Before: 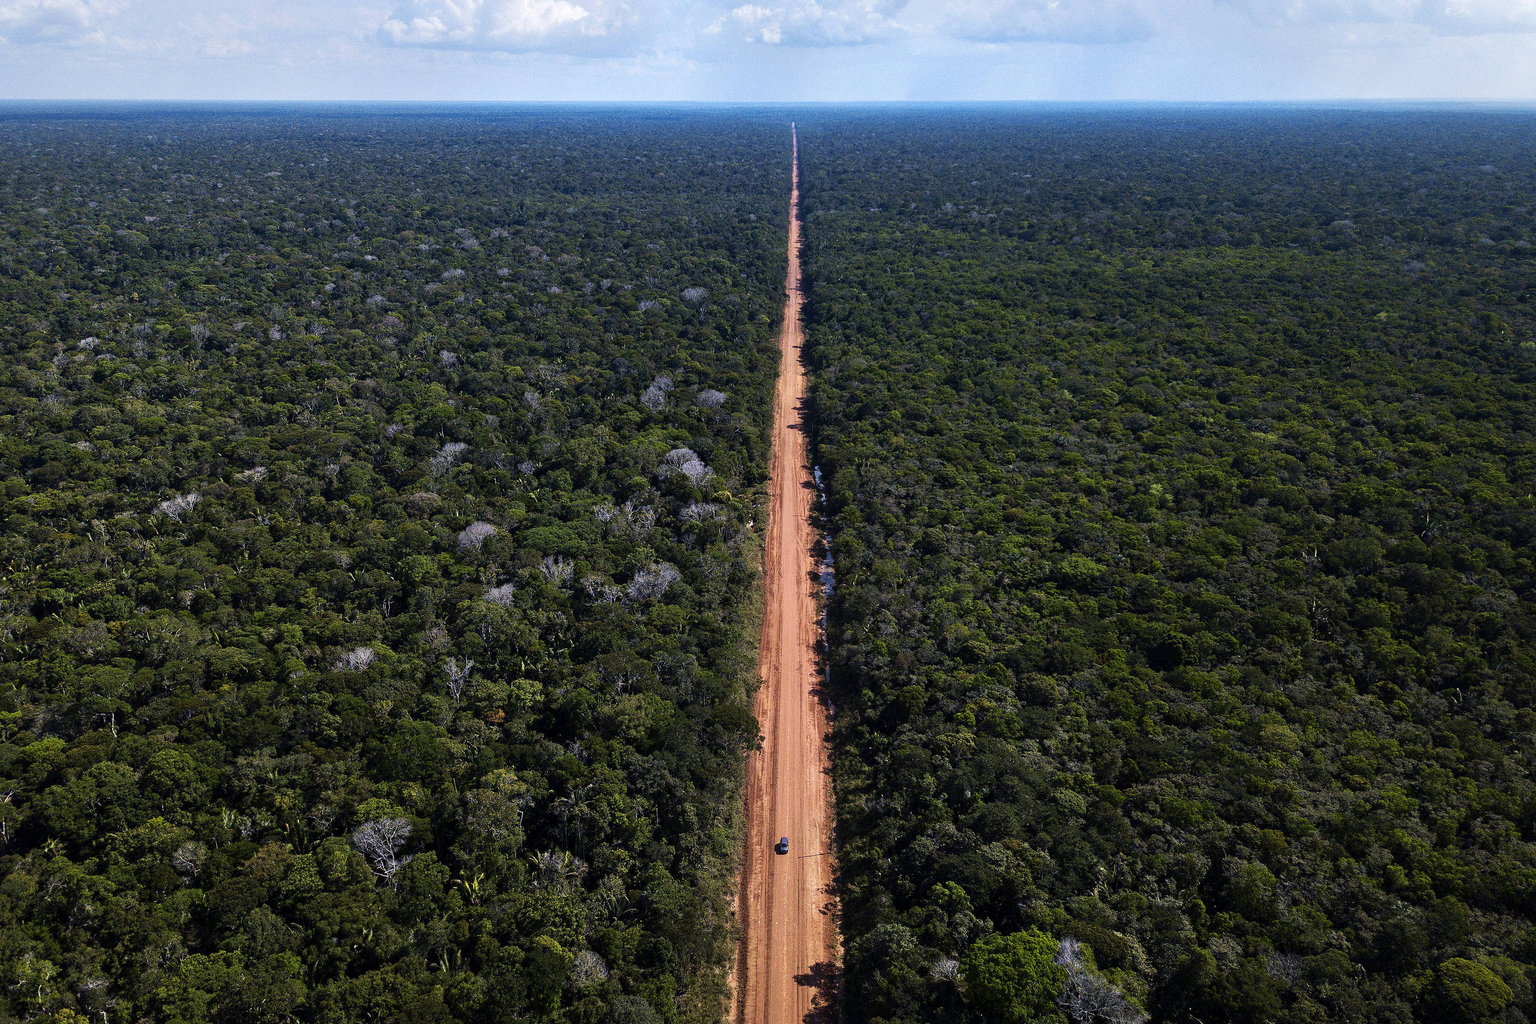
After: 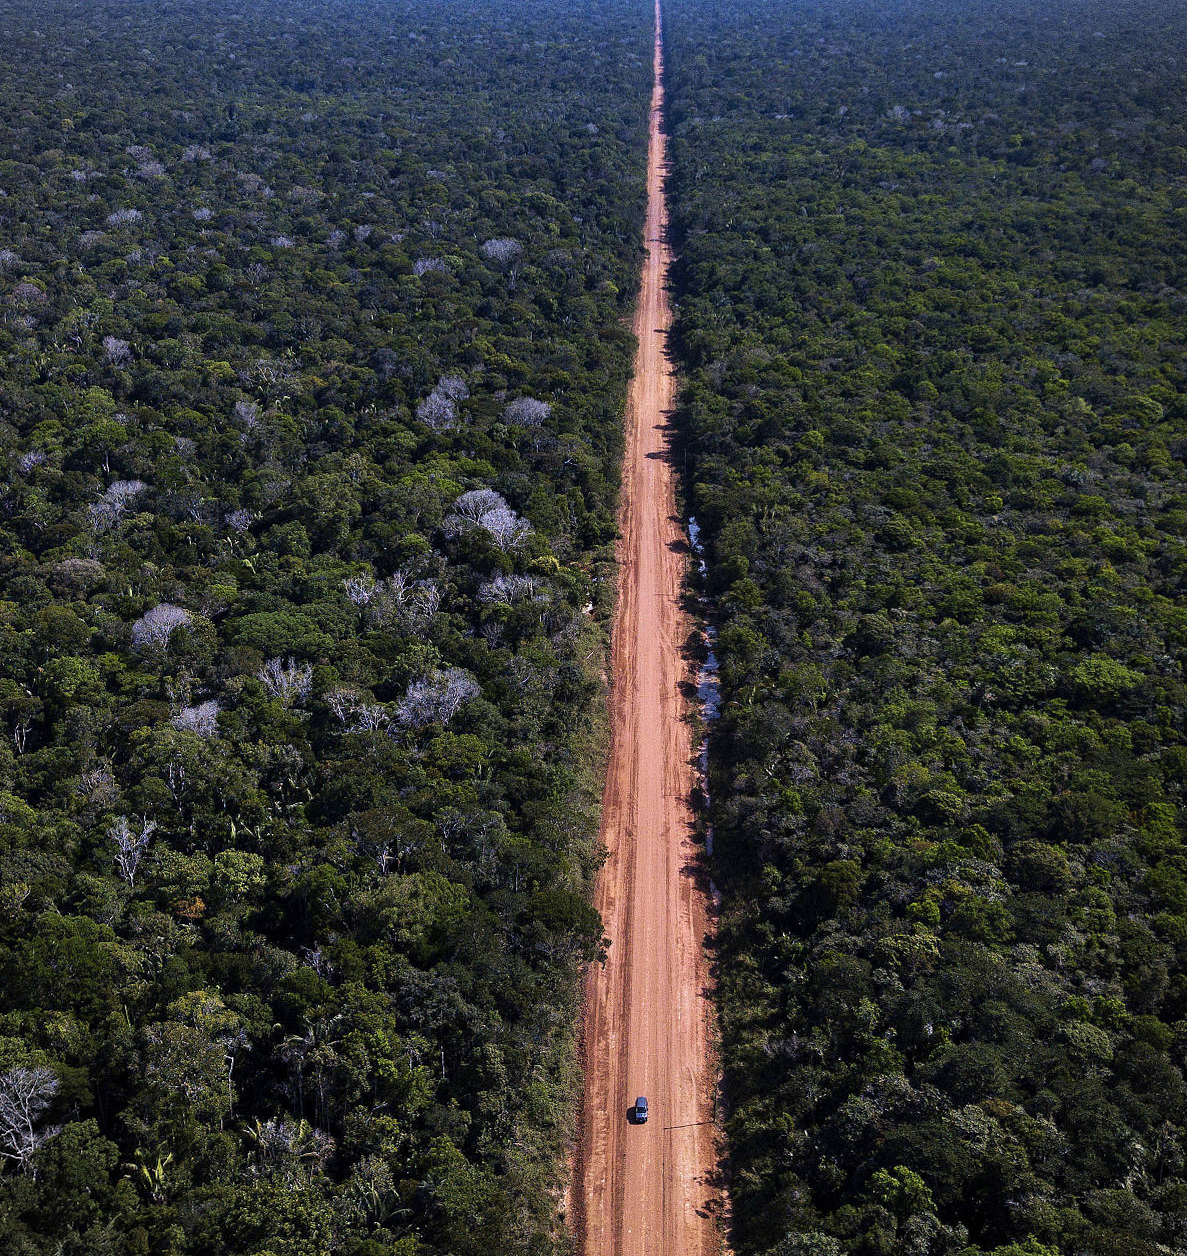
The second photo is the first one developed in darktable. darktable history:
crop and rotate: angle 0.02°, left 24.353%, top 13.219%, right 26.156%, bottom 8.224%
white balance: red 1.004, blue 1.096
vignetting: fall-off start 100%, fall-off radius 64.94%, automatic ratio true, unbound false
rgb levels: preserve colors max RGB
